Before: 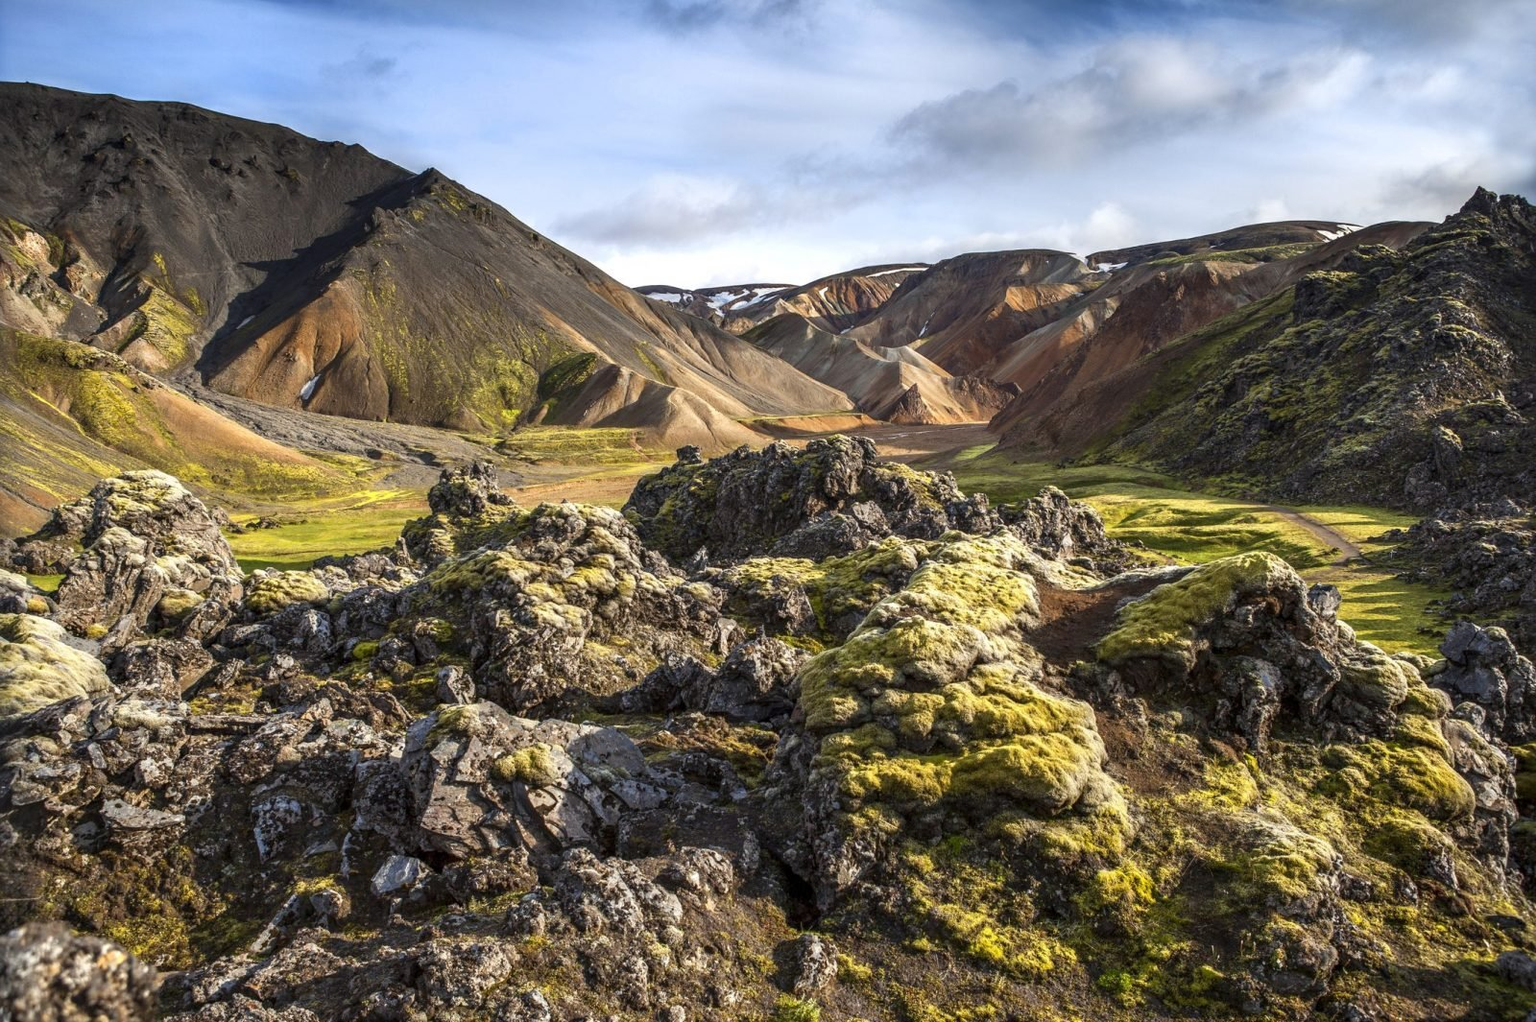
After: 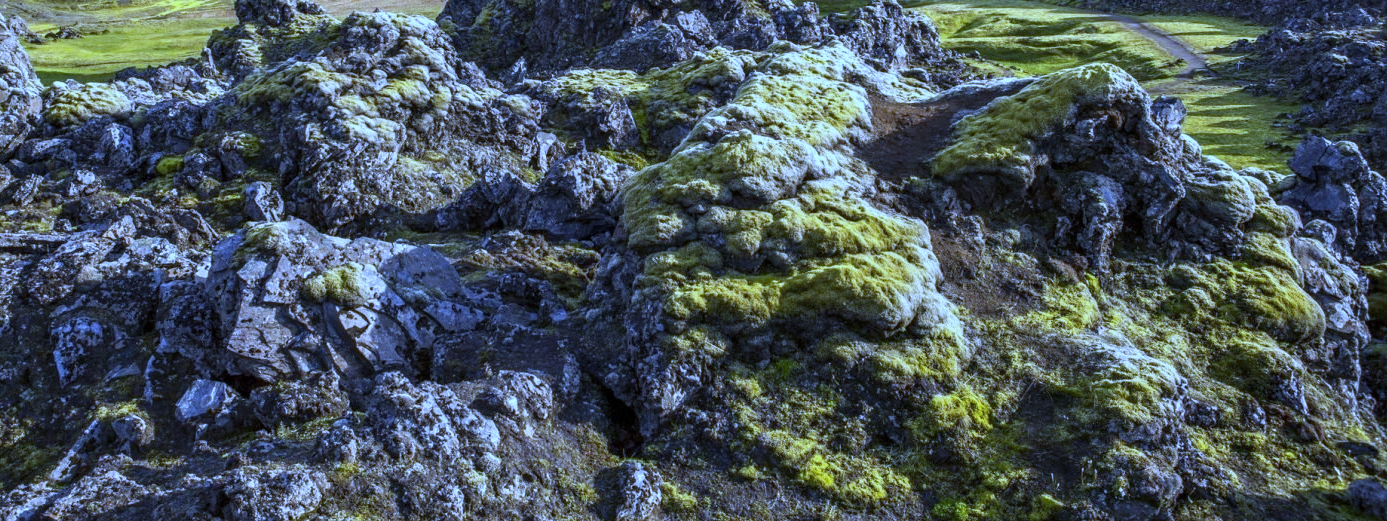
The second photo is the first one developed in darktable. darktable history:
white balance: red 0.766, blue 1.537
crop and rotate: left 13.306%, top 48.129%, bottom 2.928%
